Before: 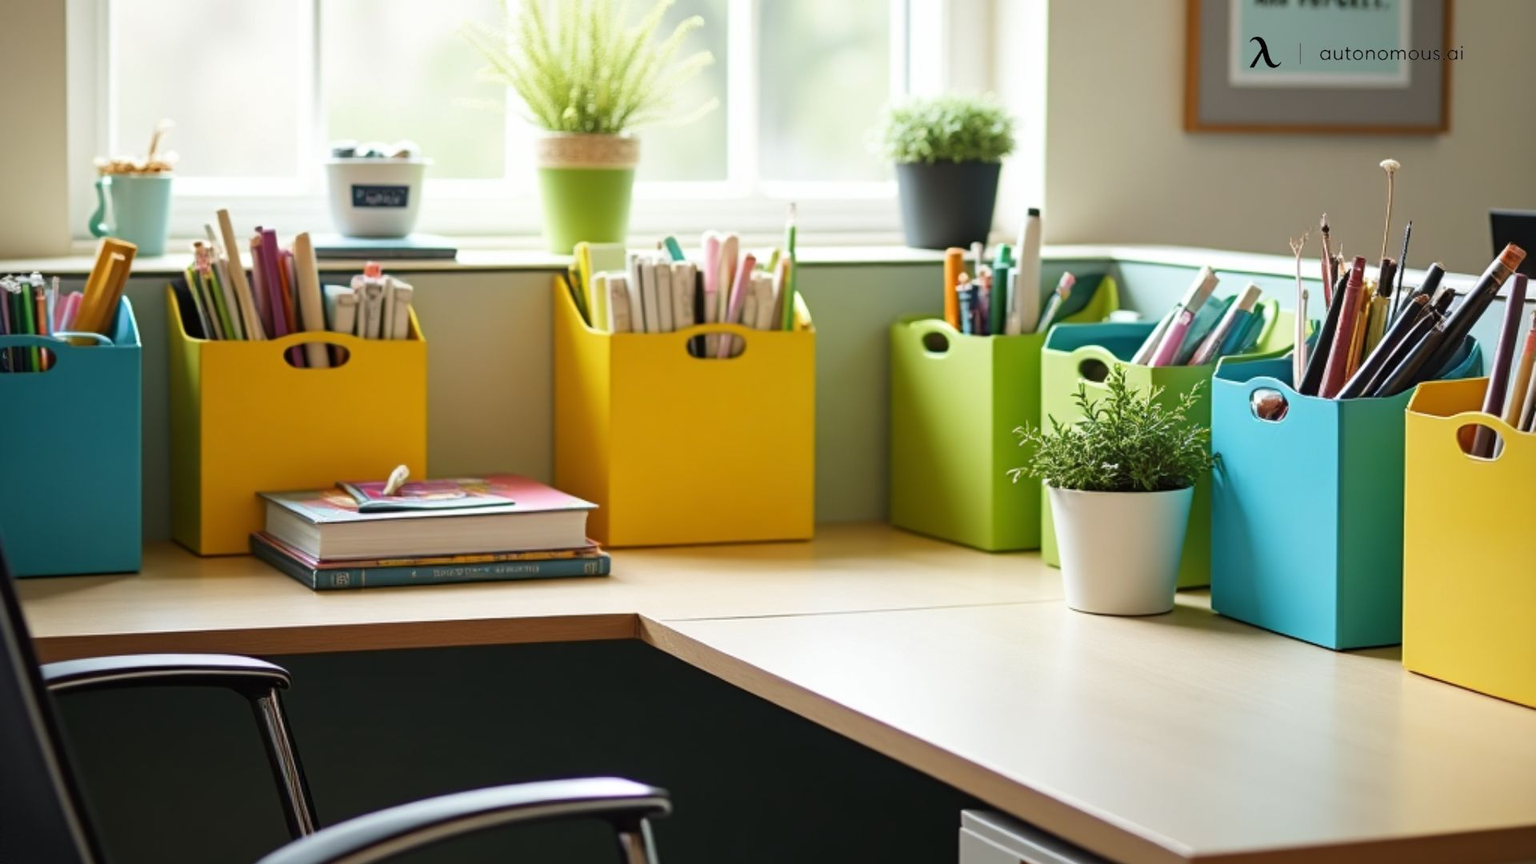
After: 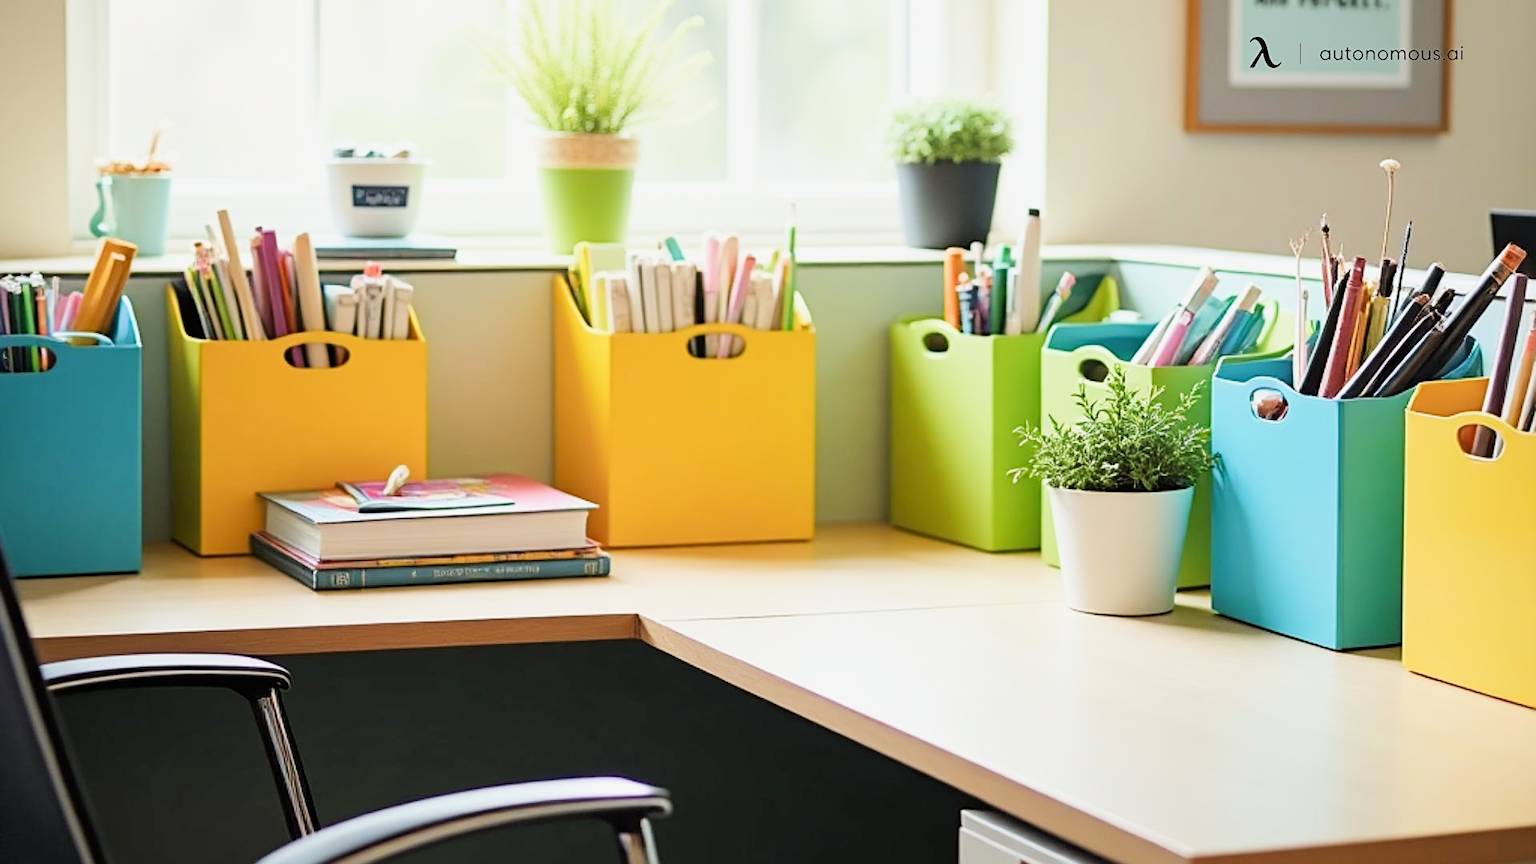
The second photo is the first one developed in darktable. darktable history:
levels: white 99.93%
sharpen: on, module defaults
filmic rgb: black relative exposure -7.65 EV, white relative exposure 4.56 EV, hardness 3.61
exposure: black level correction 0, exposure 1.199 EV, compensate exposure bias true, compensate highlight preservation false
